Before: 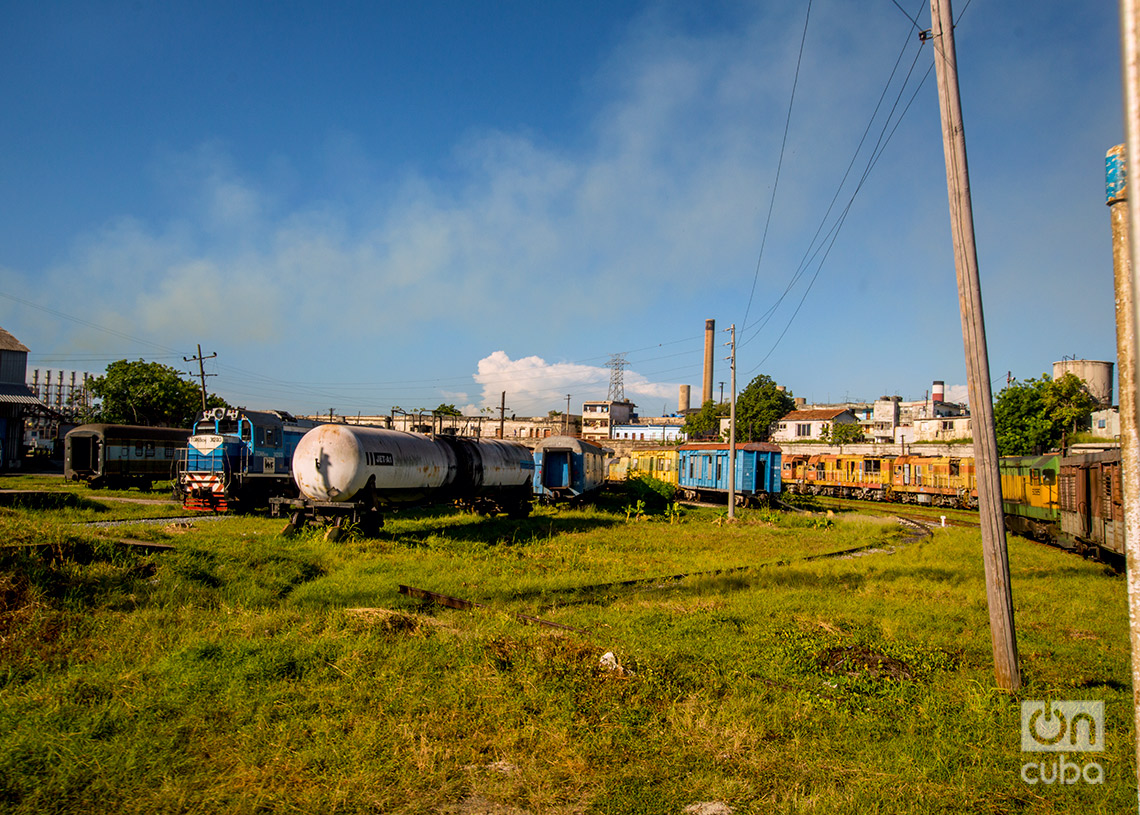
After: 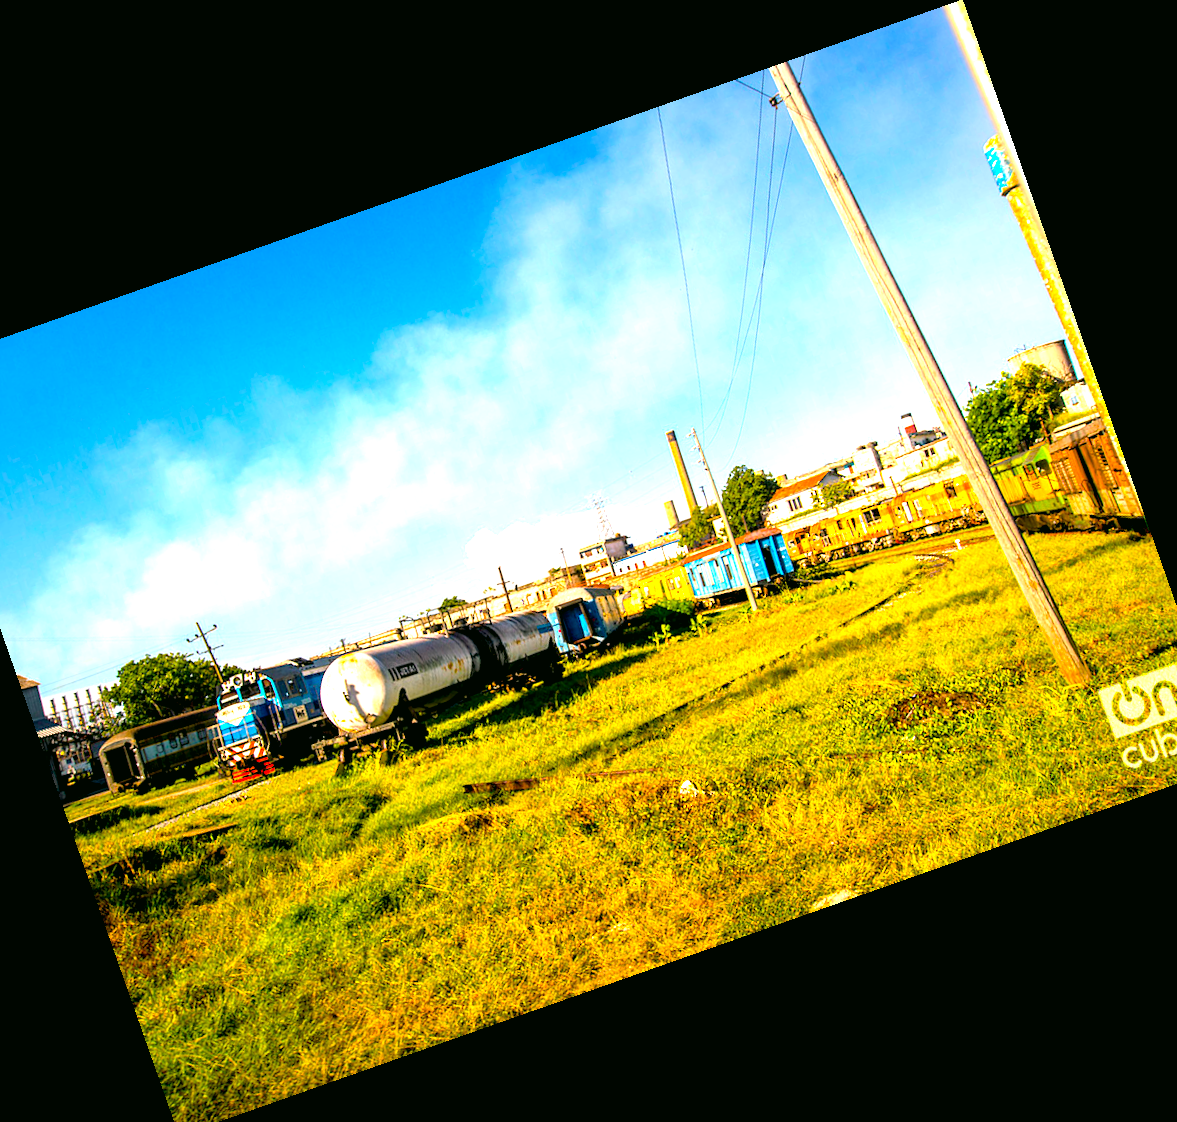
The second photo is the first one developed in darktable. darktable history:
crop and rotate: angle 19.43°, left 6.812%, right 4.125%, bottom 1.087%
exposure: black level correction 0.001, exposure 1.84 EV, compensate highlight preservation false
color balance rgb: perceptual saturation grading › global saturation 25%, global vibrance 20%
rotate and perspective: rotation 0.226°, lens shift (vertical) -0.042, crop left 0.023, crop right 0.982, crop top 0.006, crop bottom 0.994
vibrance: on, module defaults
color correction: highlights a* 4.02, highlights b* 4.98, shadows a* -7.55, shadows b* 4.98
